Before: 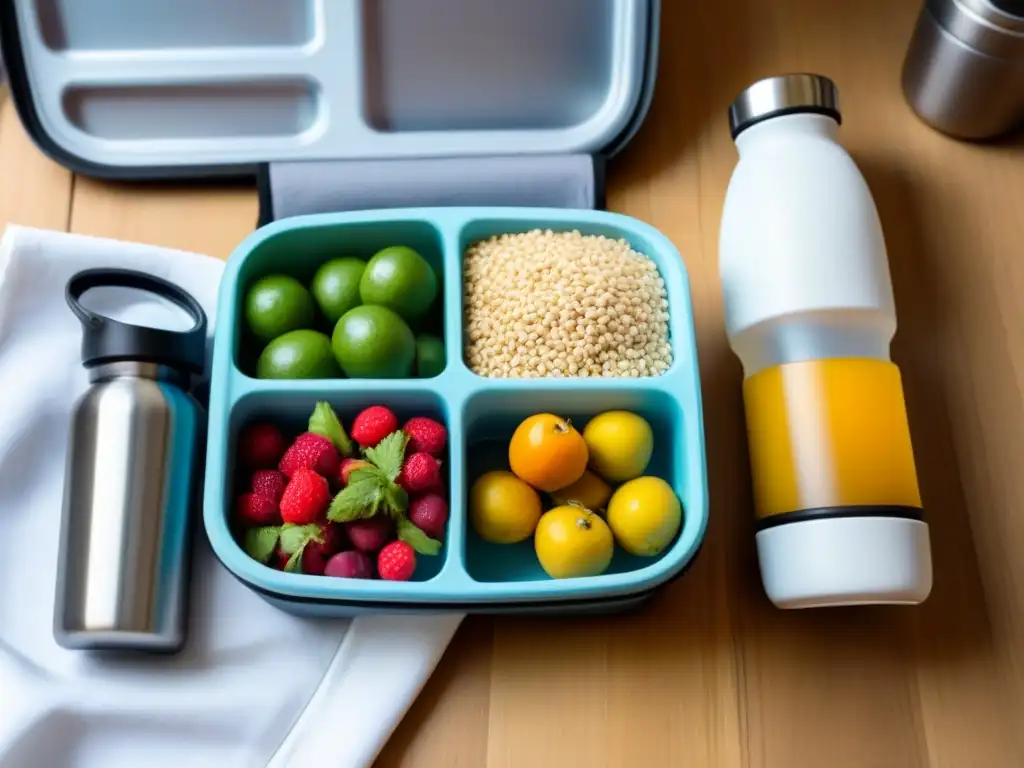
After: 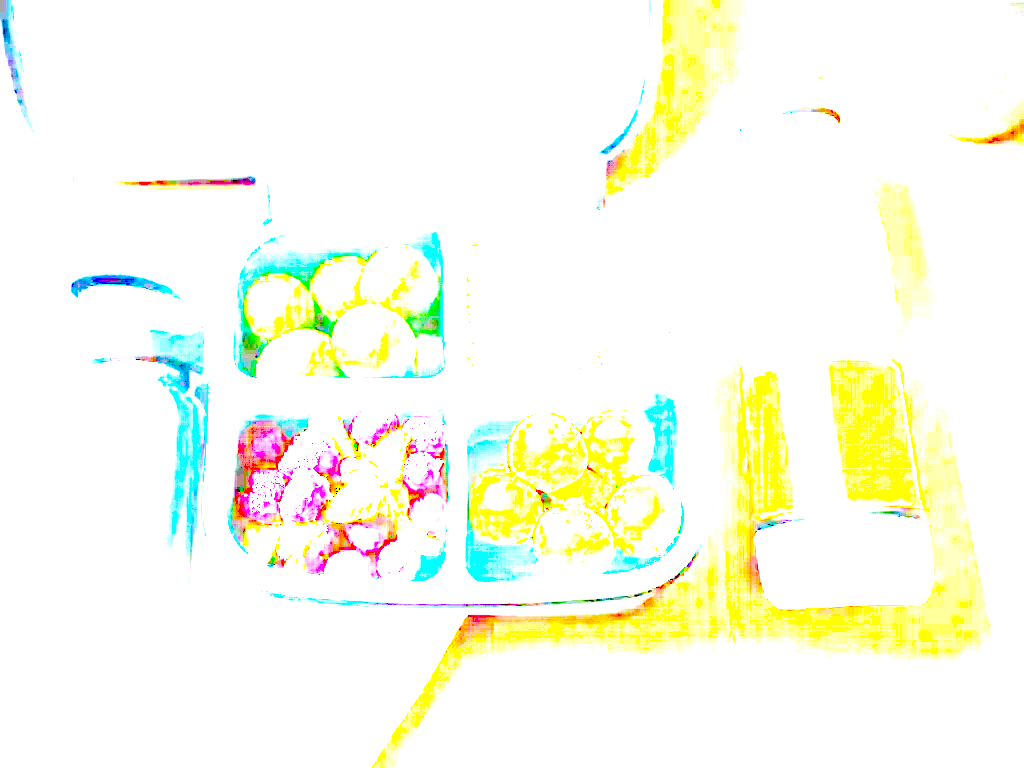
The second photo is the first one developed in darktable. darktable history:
tone equalizer: -8 EV 0.001 EV, -7 EV -0.002 EV, -6 EV 0.002 EV, -5 EV -0.03 EV, -4 EV -0.116 EV, -3 EV -0.169 EV, -2 EV 0.24 EV, -1 EV 0.702 EV, +0 EV 0.493 EV
exposure: exposure 8 EV, compensate highlight preservation false
